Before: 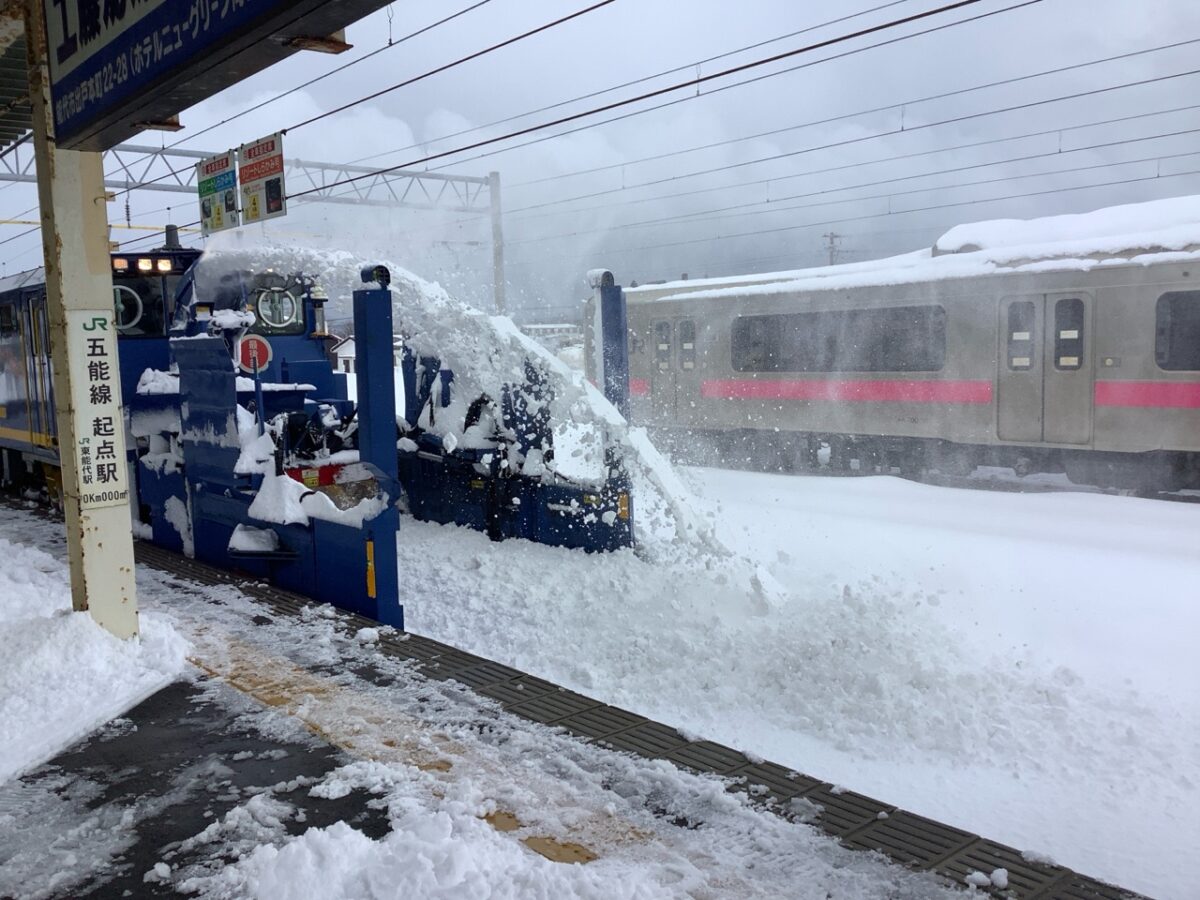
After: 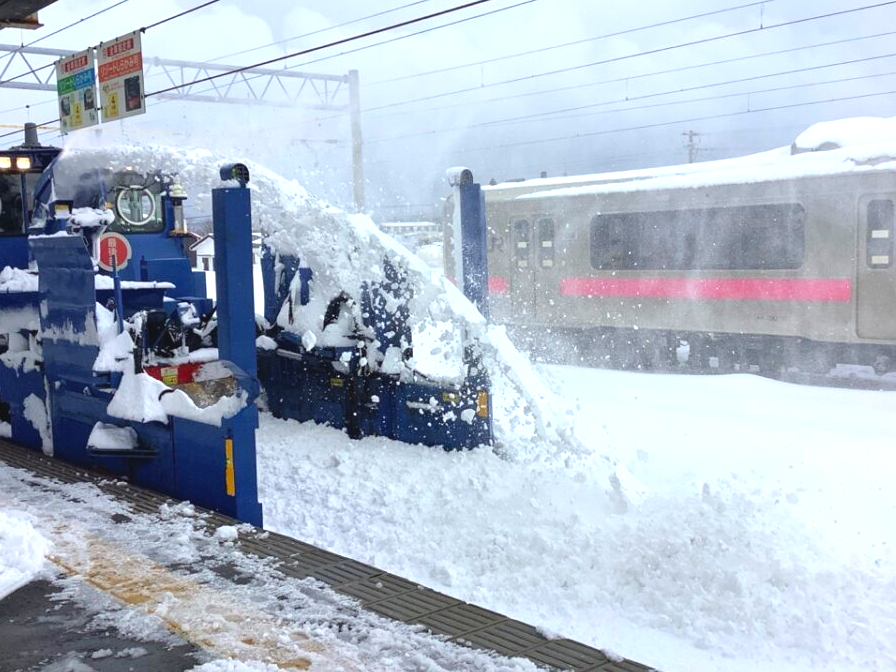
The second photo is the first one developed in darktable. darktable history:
tone equalizer: -8 EV -1.84 EV, -7 EV -1.16 EV, -6 EV -1.62 EV, smoothing diameter 25%, edges refinement/feathering 10, preserve details guided filter
crop and rotate: left 11.831%, top 11.346%, right 13.429%, bottom 13.899%
contrast brightness saturation: brightness 0.09, saturation 0.19
exposure: black level correction -0.002, exposure 0.54 EV, compensate highlight preservation false
